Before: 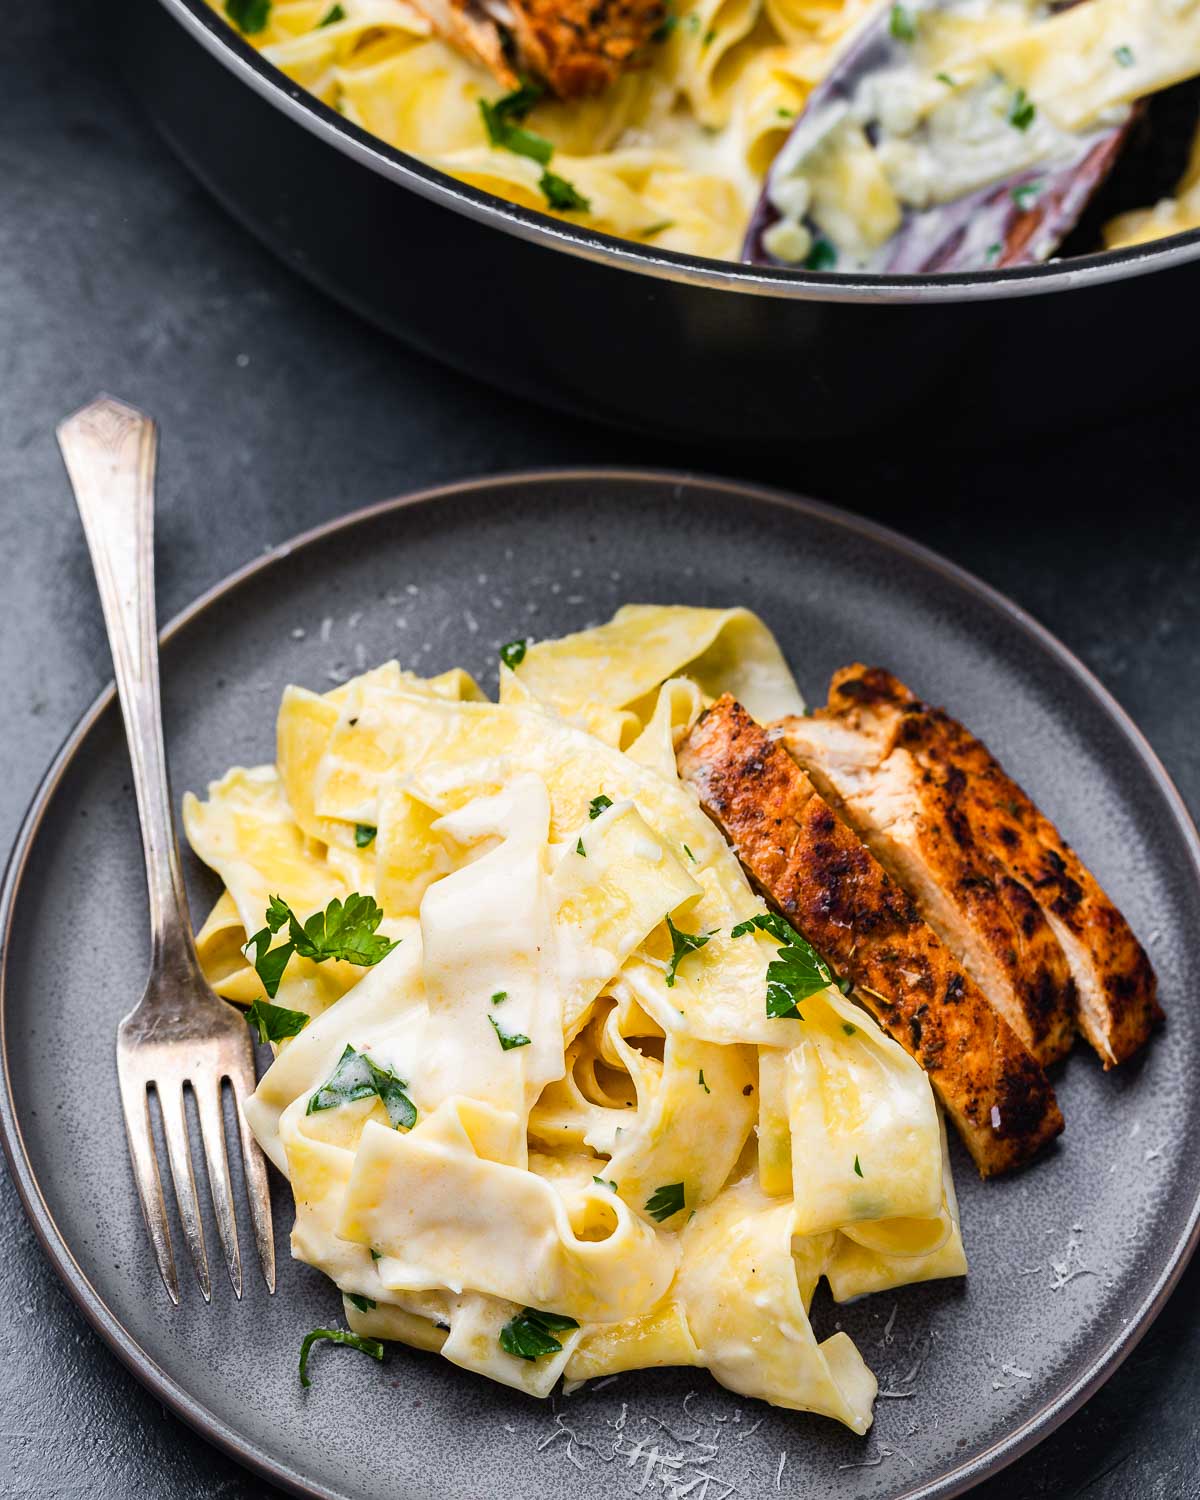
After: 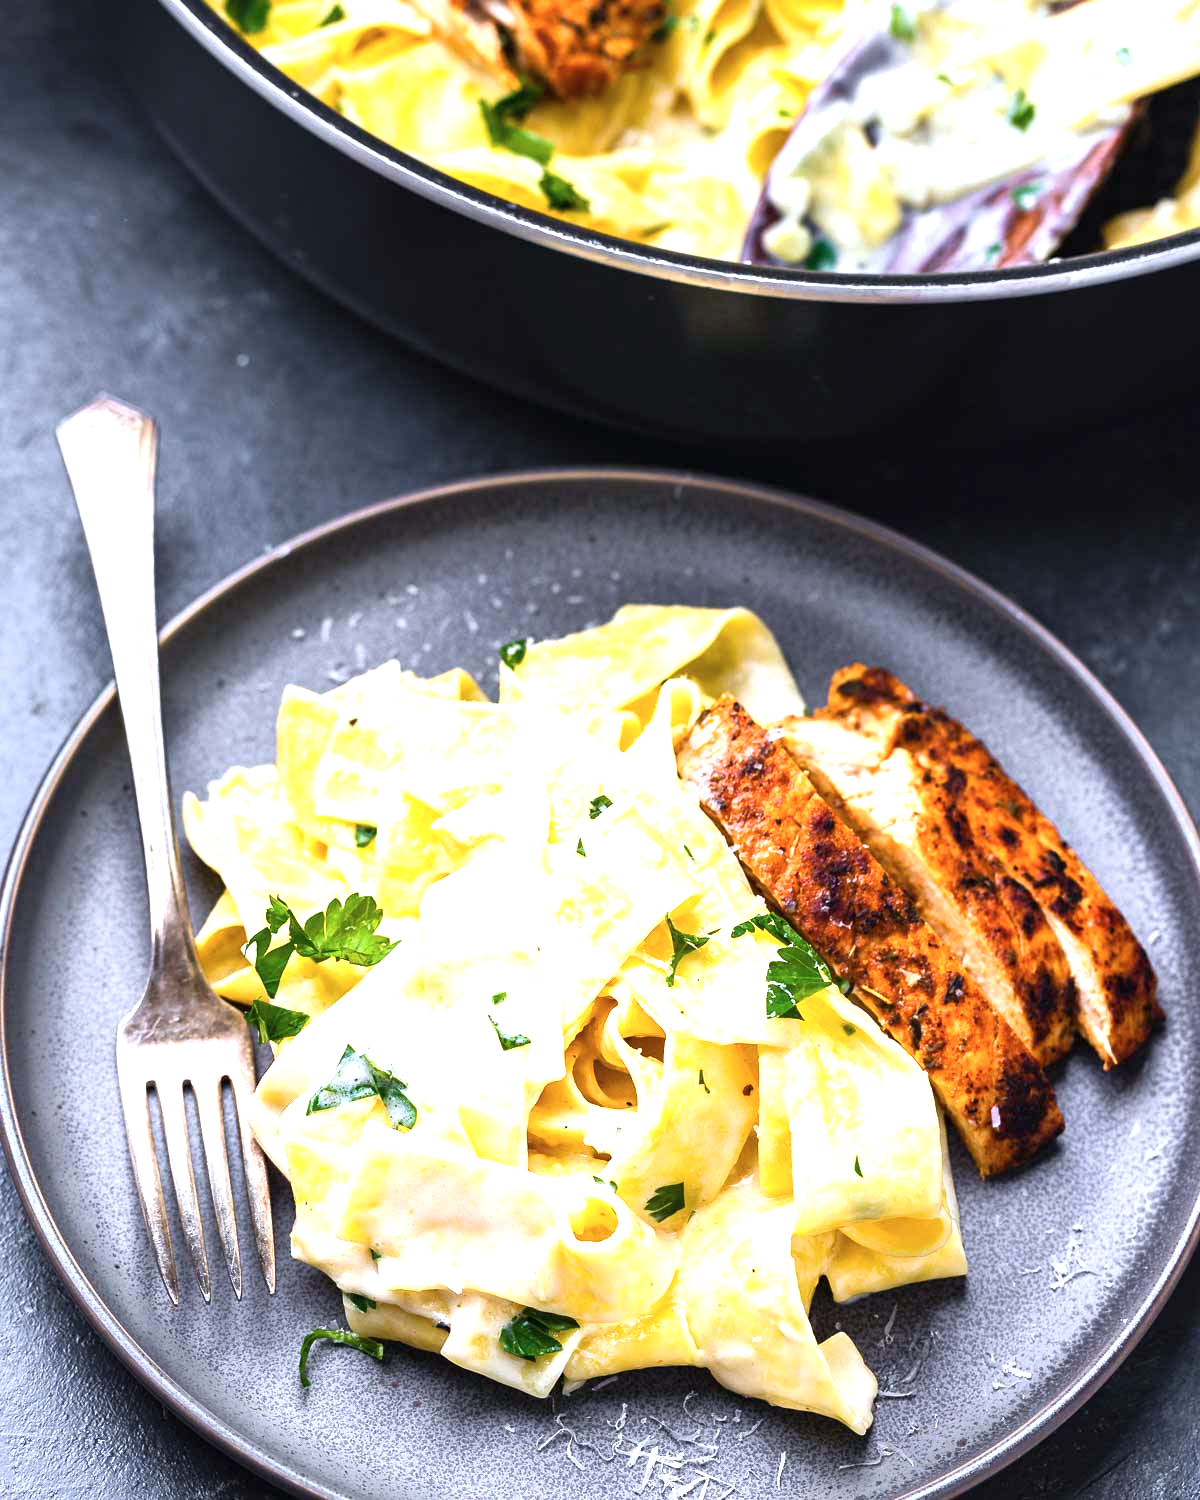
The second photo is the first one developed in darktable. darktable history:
color calibration: illuminant as shot in camera, x 0.358, y 0.373, temperature 4628.91 K
exposure: black level correction 0, exposure 1 EV, compensate exposure bias true, compensate highlight preservation false
